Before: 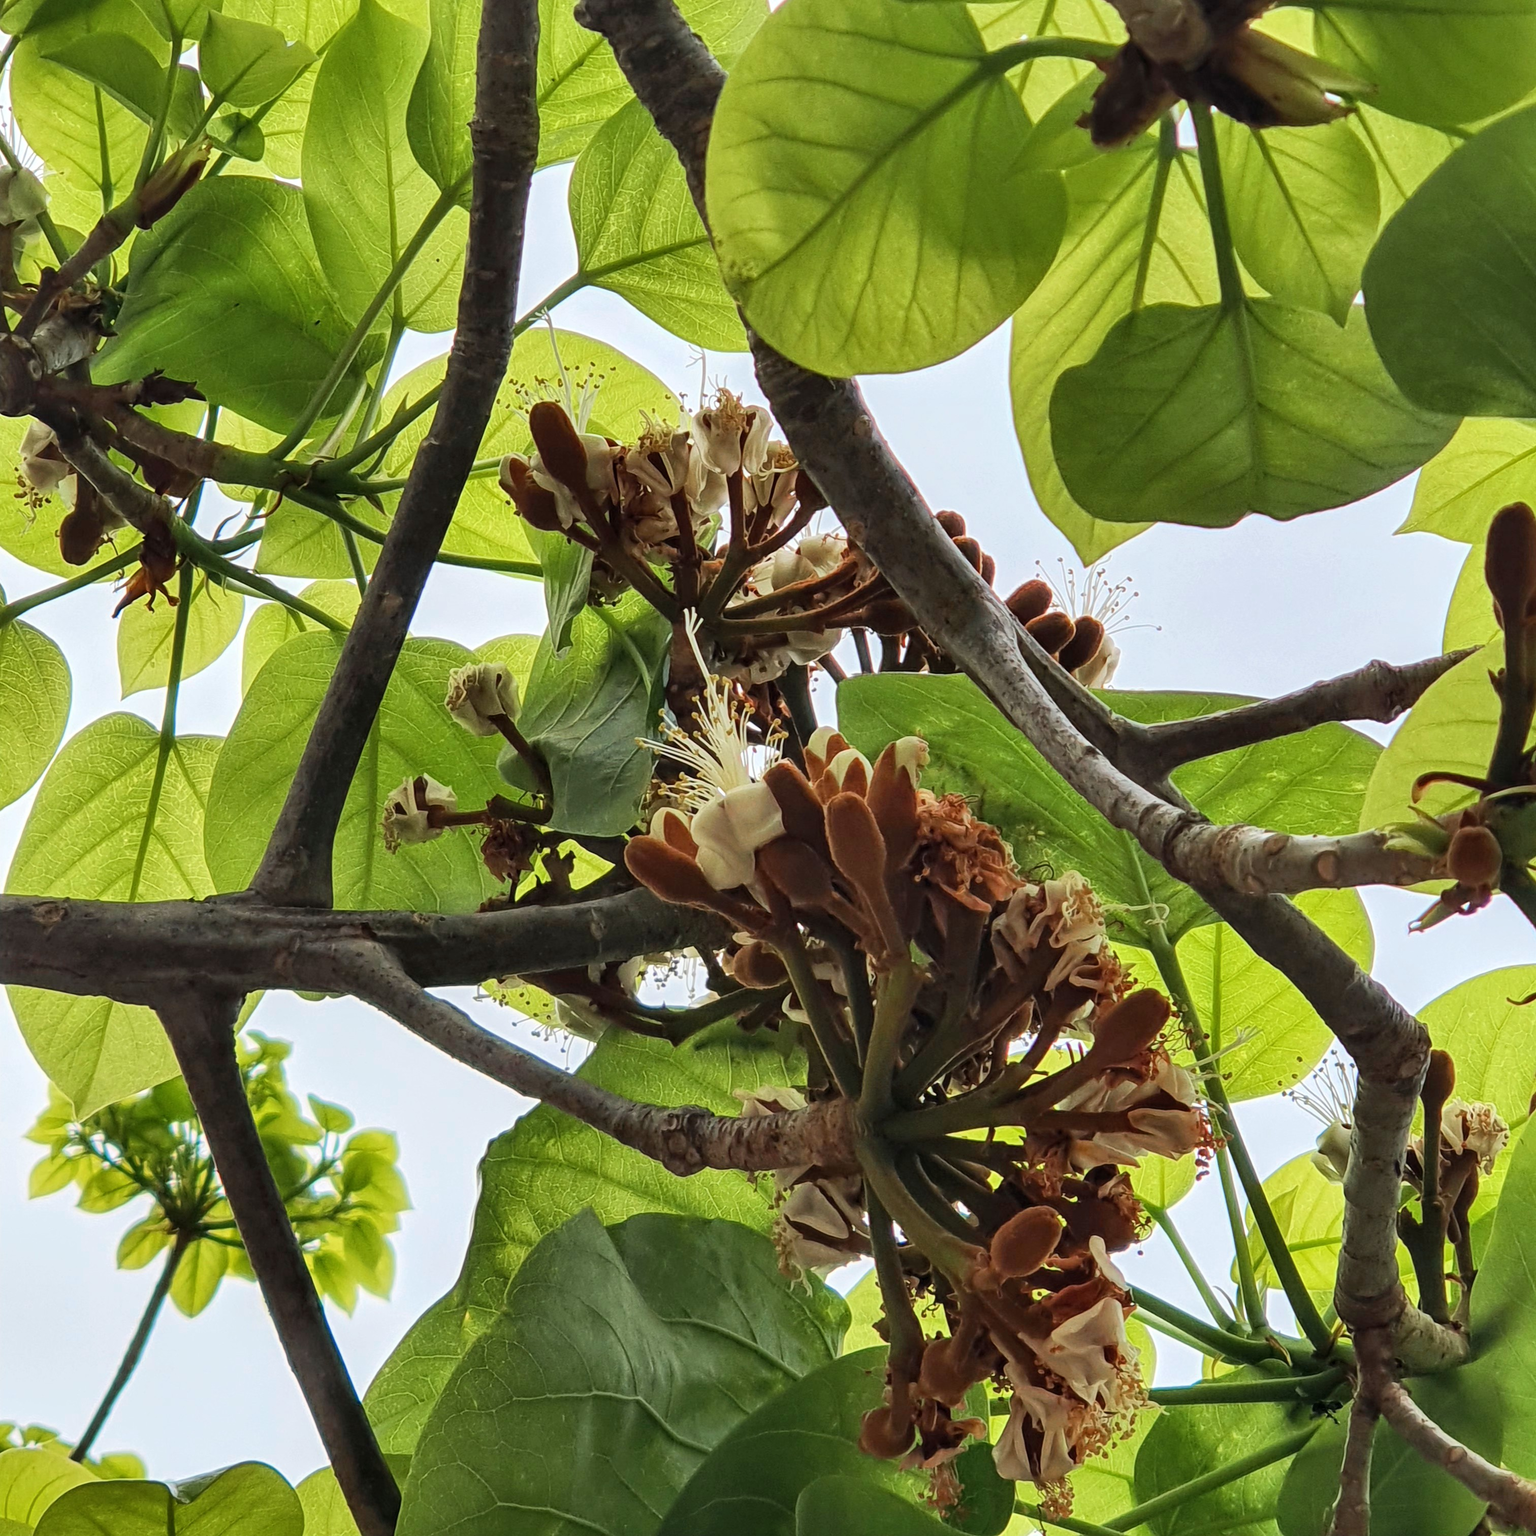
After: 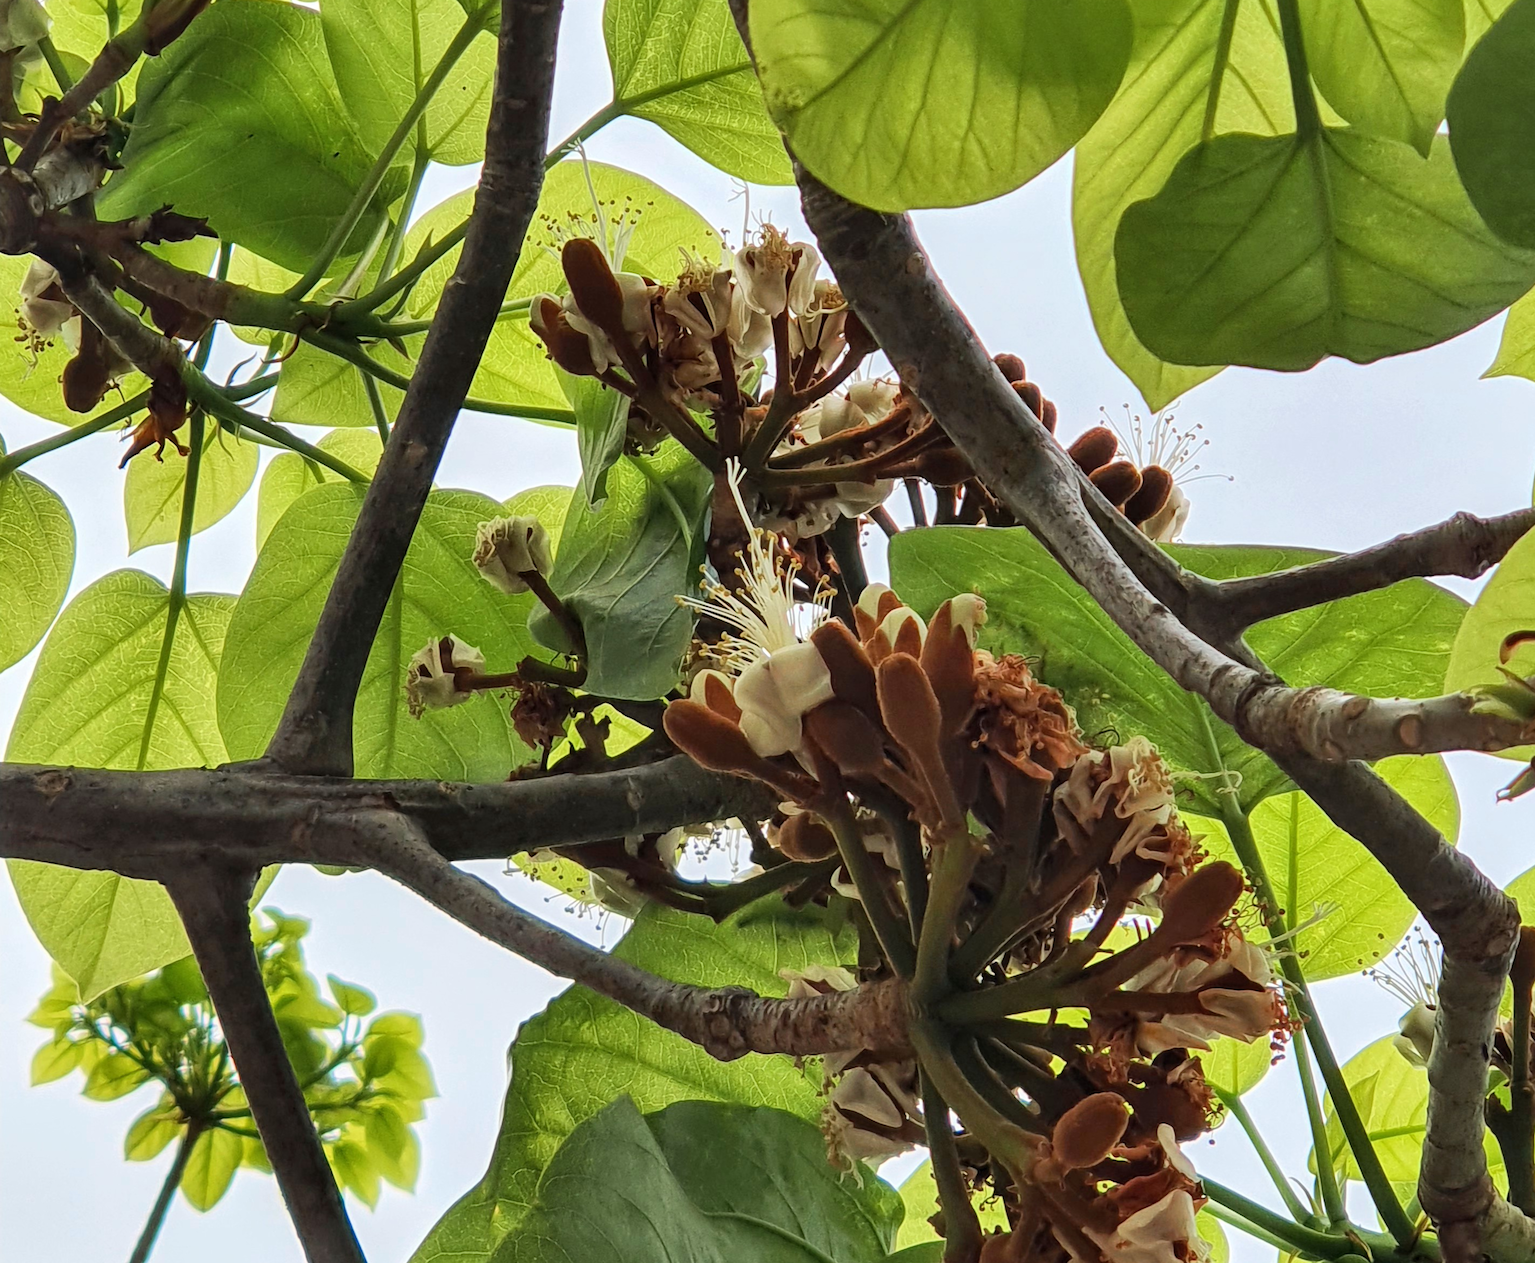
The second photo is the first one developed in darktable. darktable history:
crop and rotate: angle 0.066°, top 11.531%, right 5.765%, bottom 10.906%
